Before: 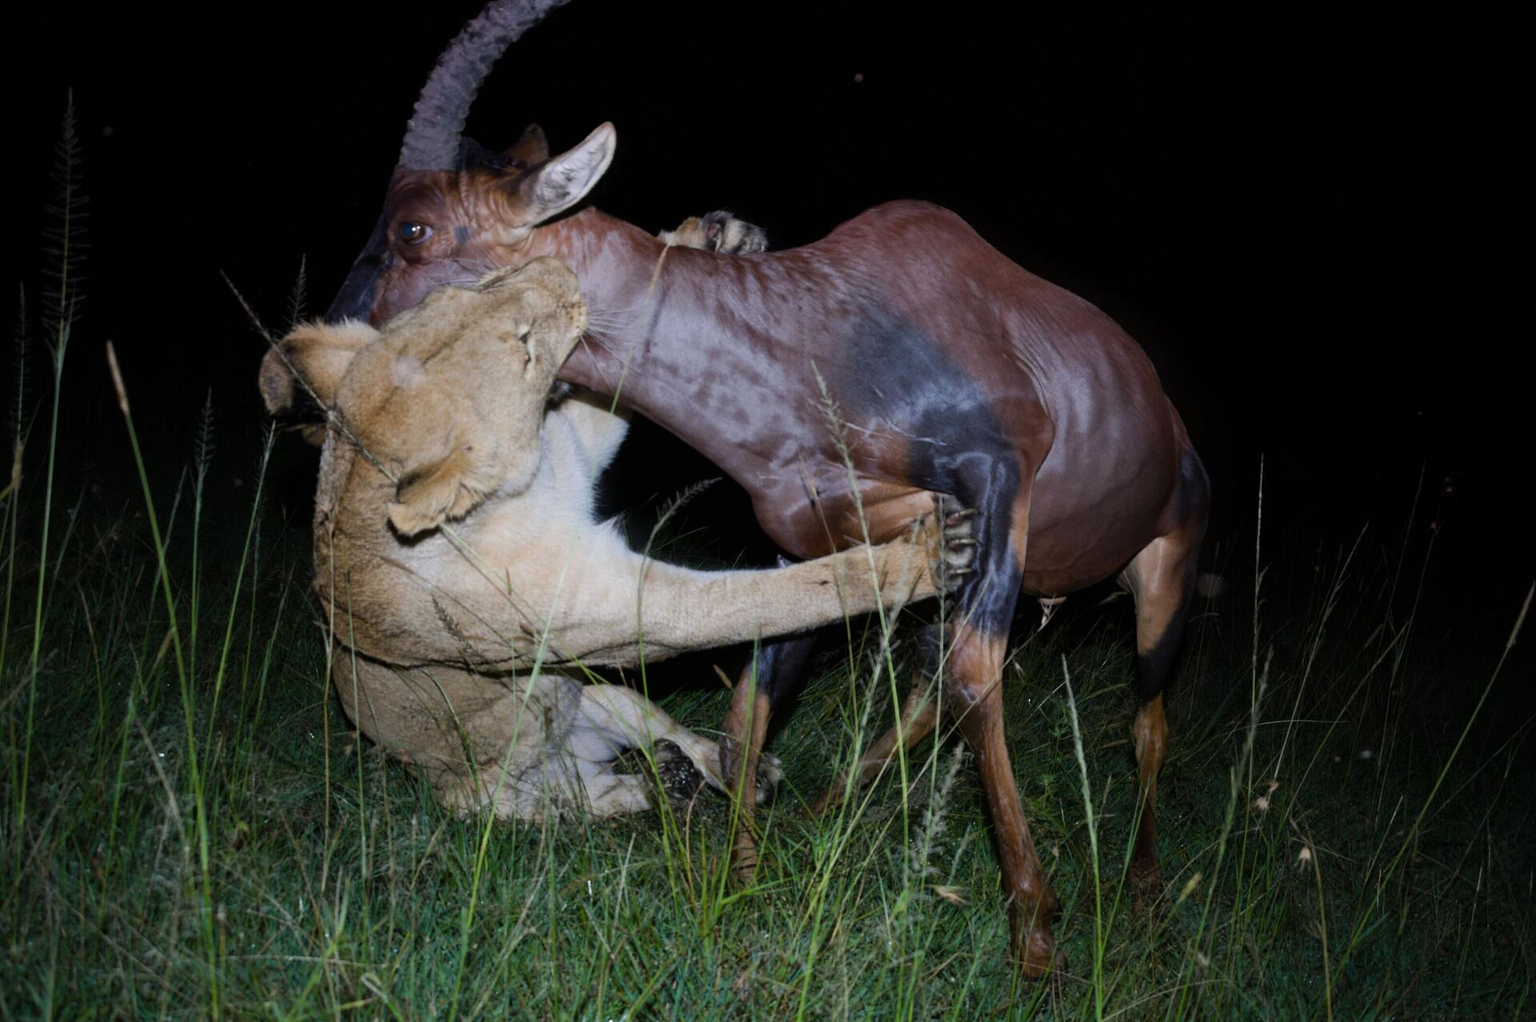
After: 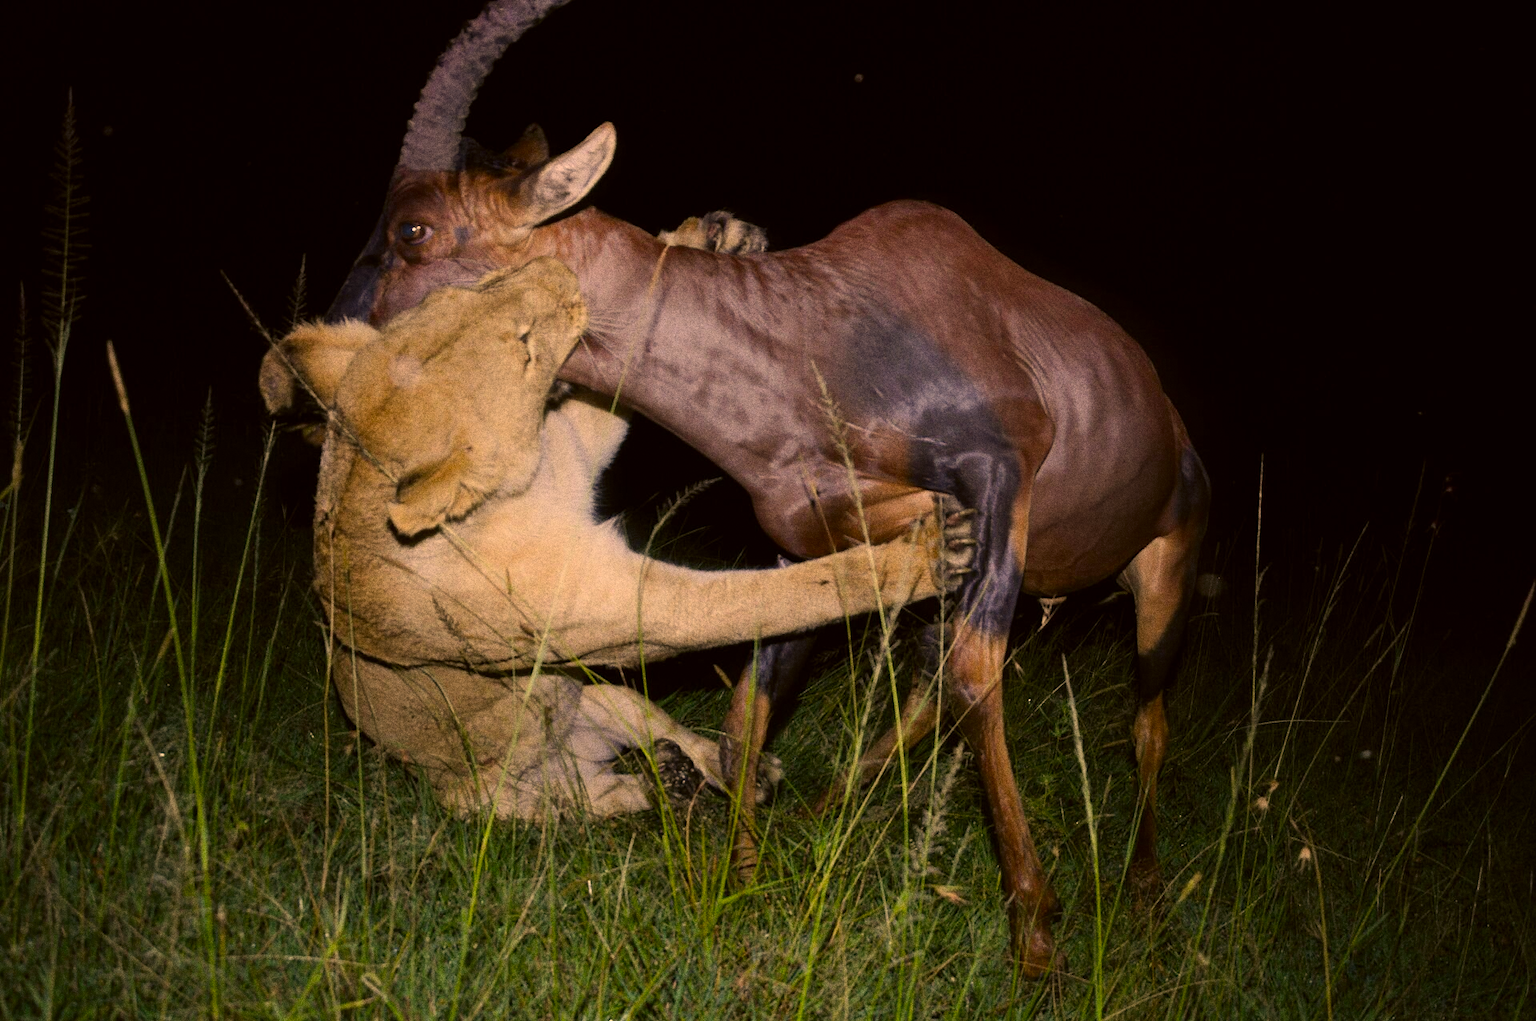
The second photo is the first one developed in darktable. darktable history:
grain: coarseness 0.09 ISO, strength 40%
vibrance: vibrance 22%
color correction: highlights a* 17.94, highlights b* 35.39, shadows a* 1.48, shadows b* 6.42, saturation 1.01
